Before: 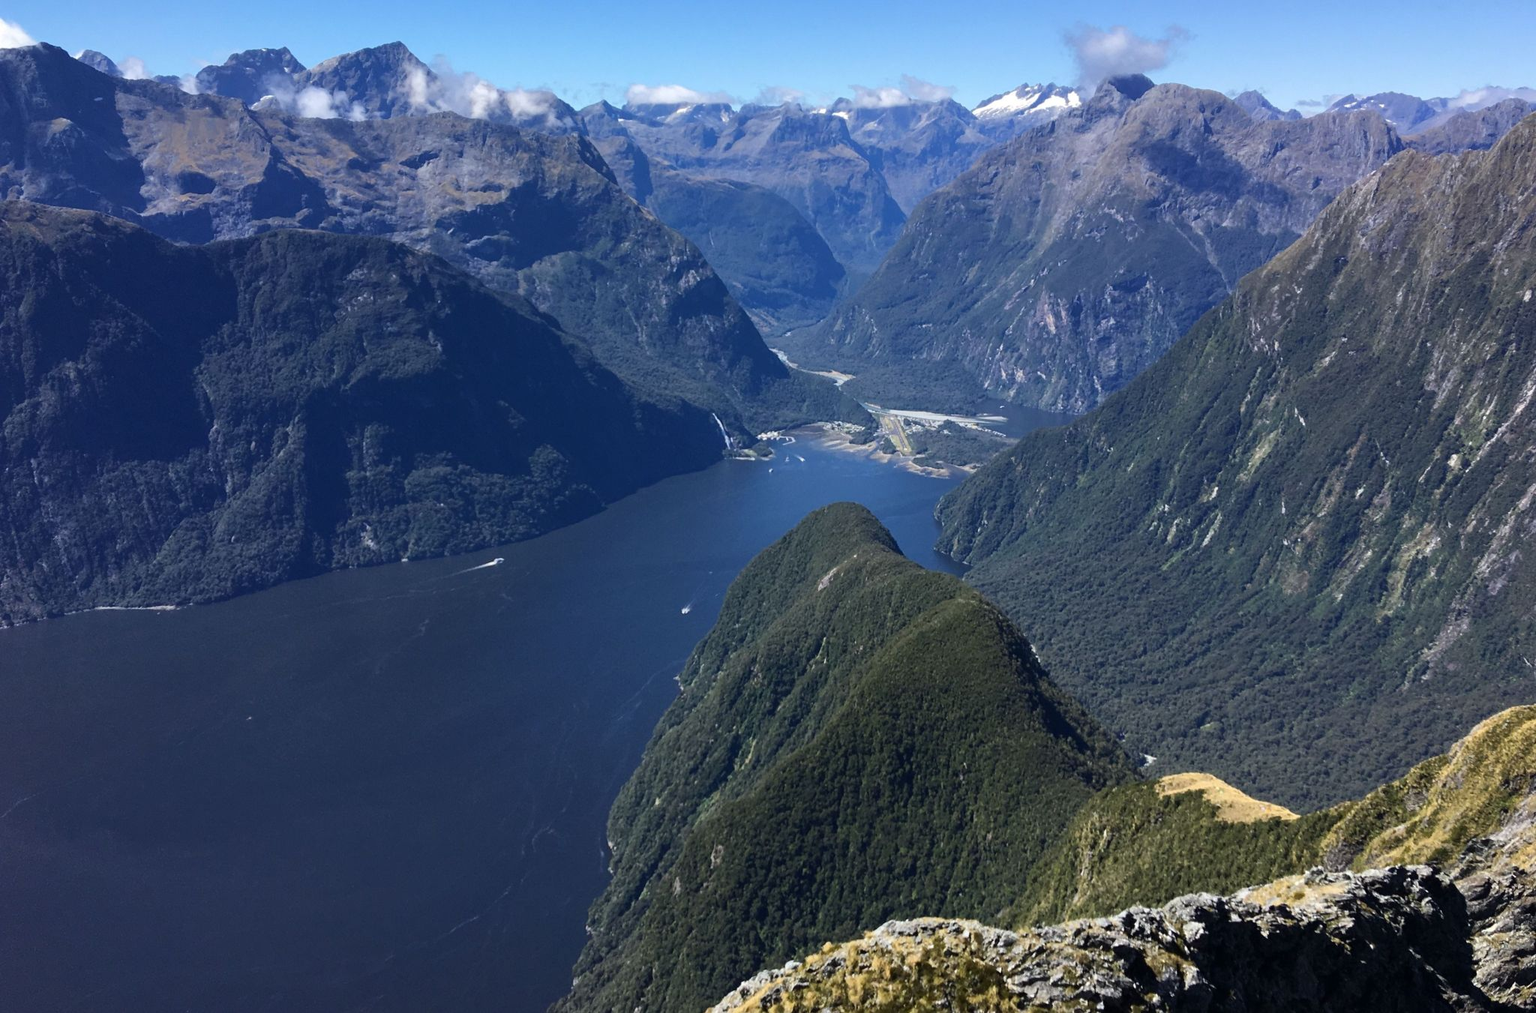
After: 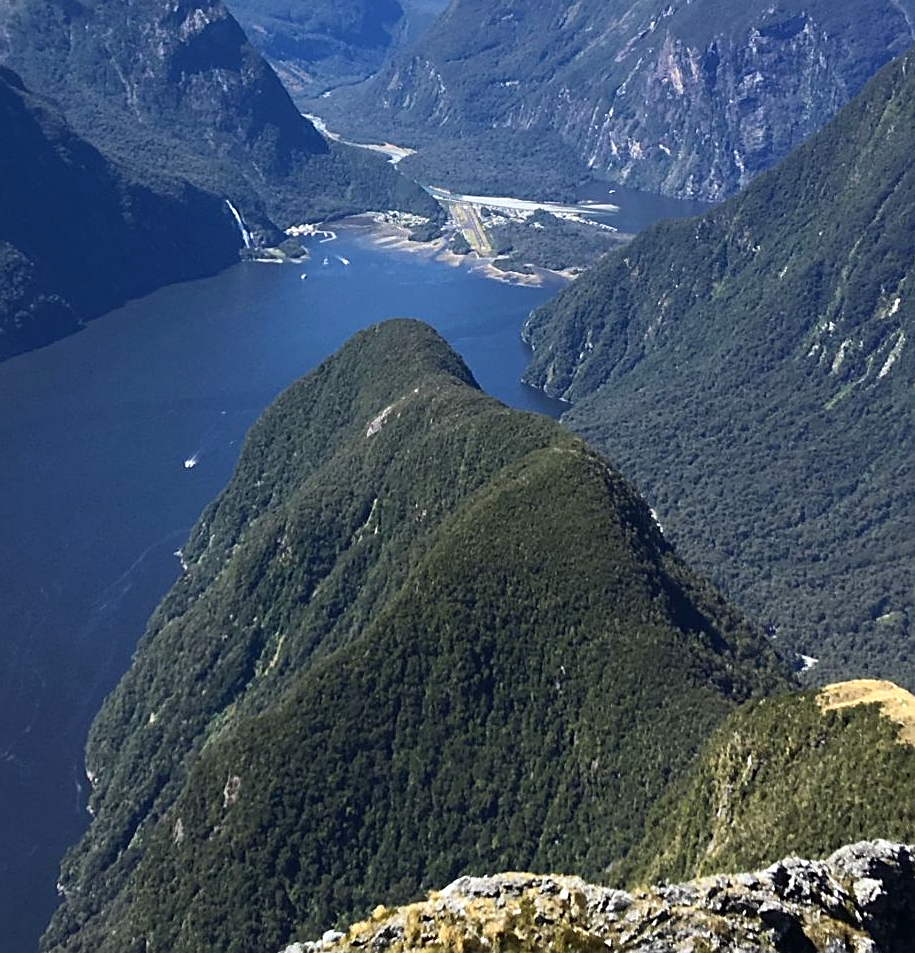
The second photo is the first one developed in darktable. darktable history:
exposure: black level correction 0, exposure 0.301 EV, compensate highlight preservation false
crop: left 35.362%, top 25.998%, right 19.905%, bottom 3.443%
sharpen: on, module defaults
